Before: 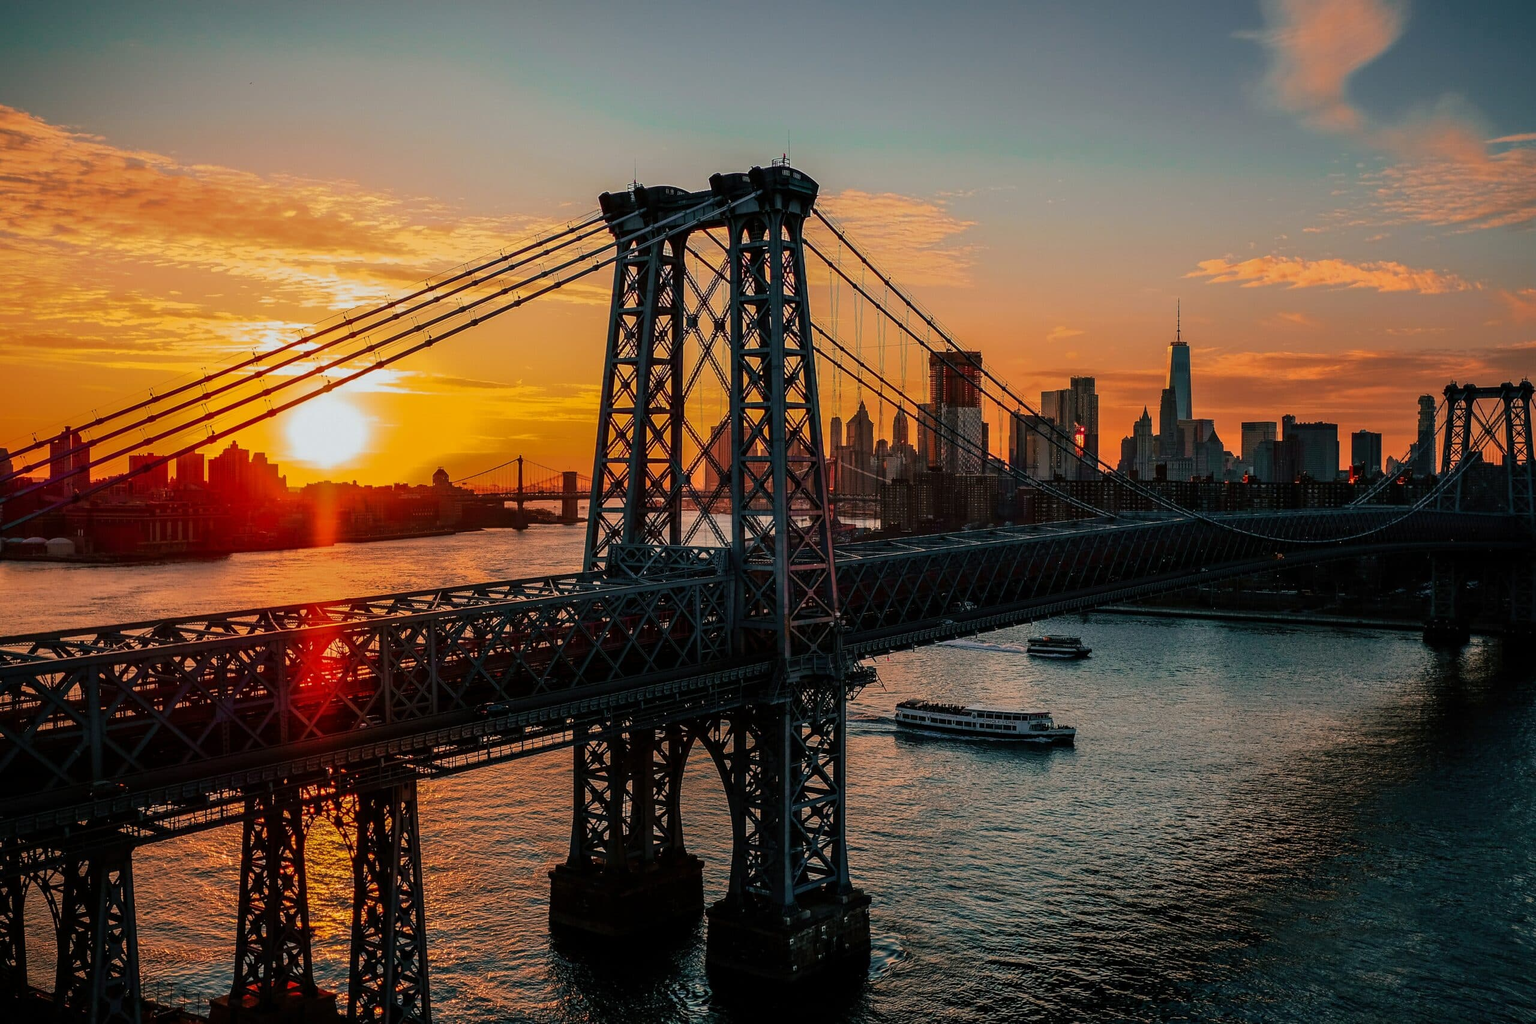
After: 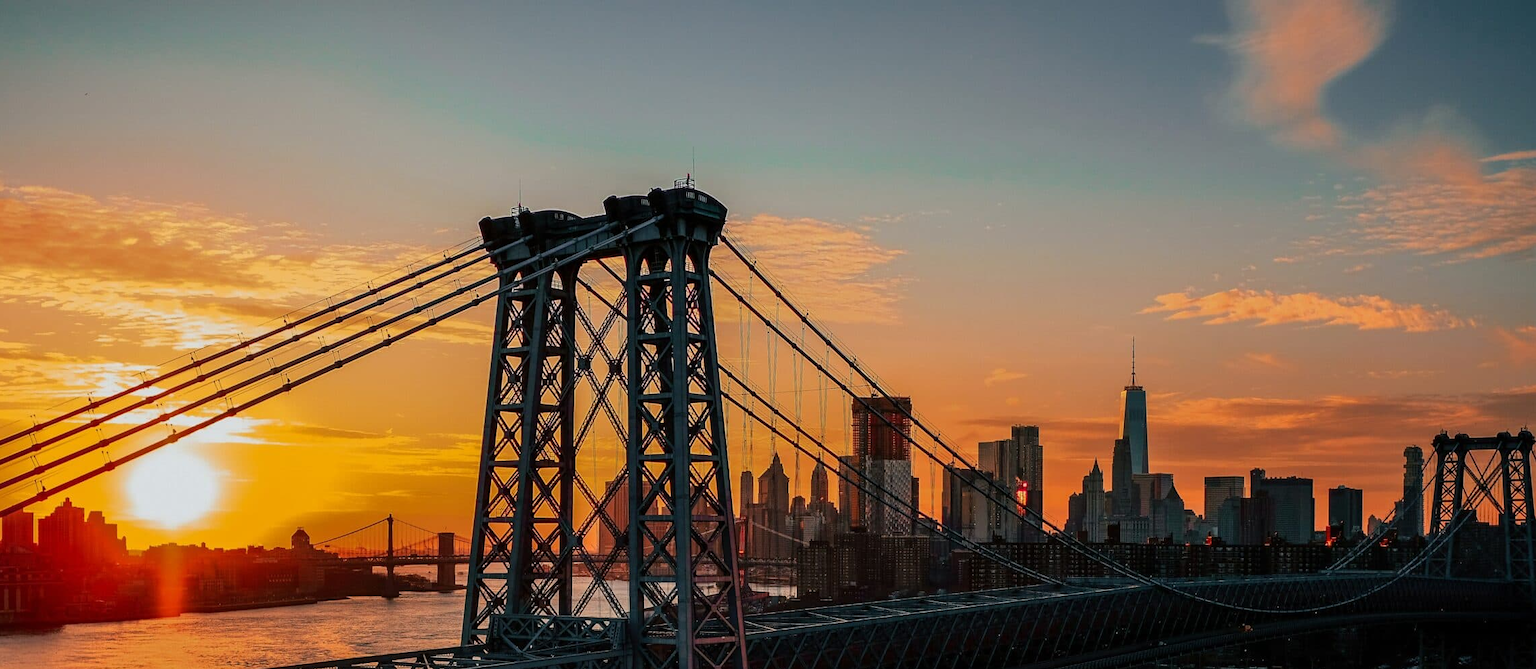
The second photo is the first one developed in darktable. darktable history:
crop and rotate: left 11.379%, bottom 42.101%
